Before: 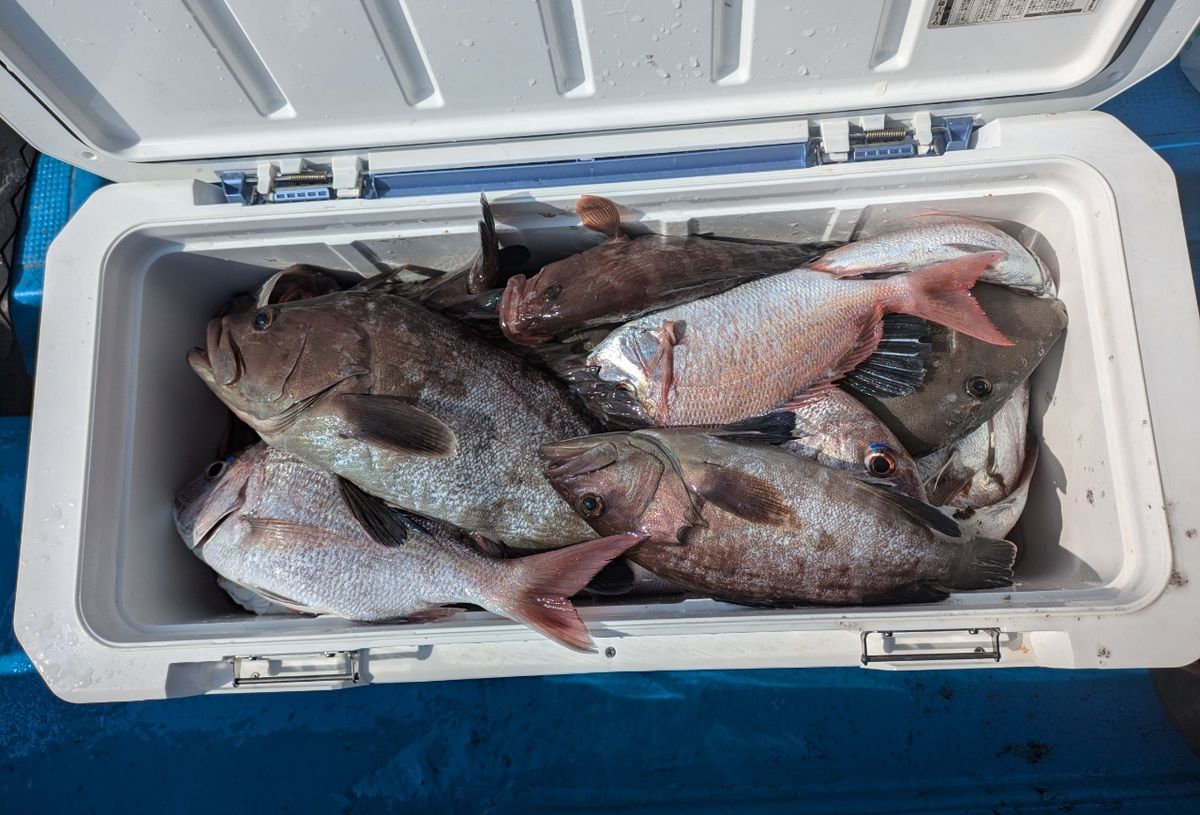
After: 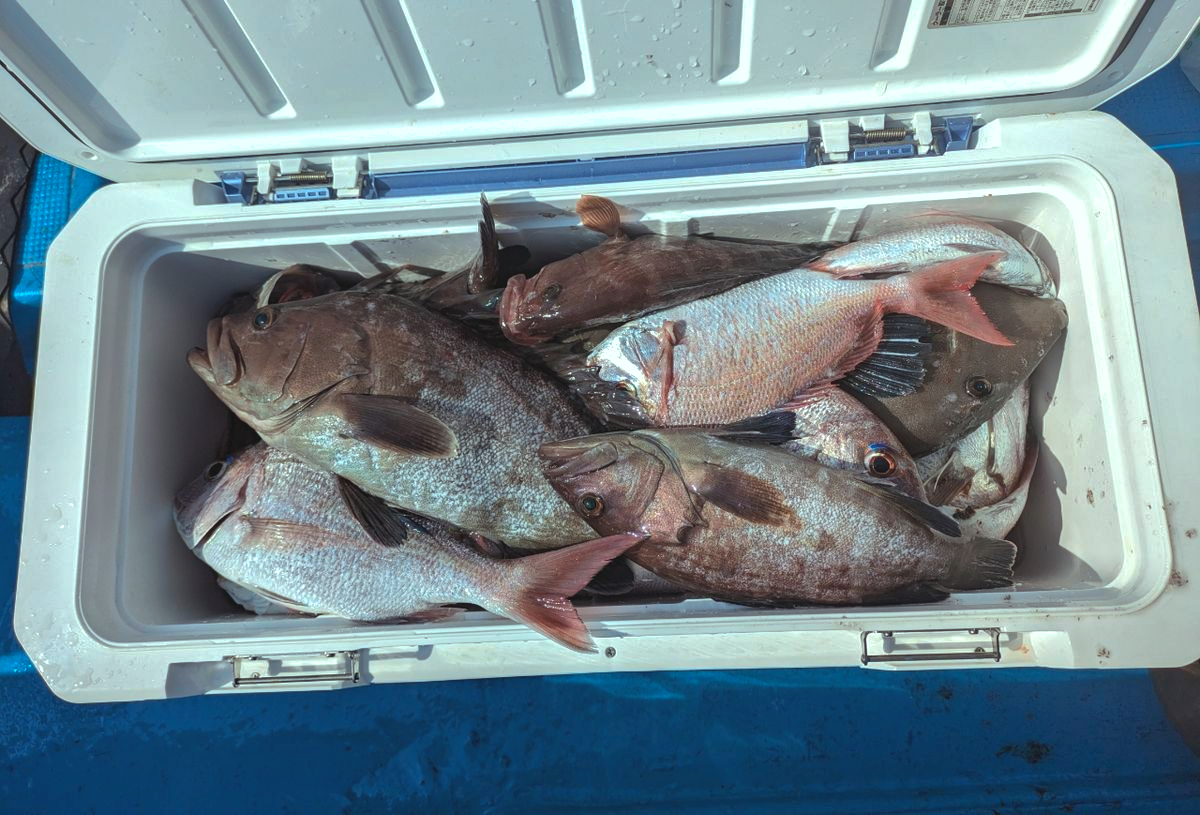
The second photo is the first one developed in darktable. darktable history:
shadows and highlights: on, module defaults
color balance rgb: highlights gain › luminance 20.006%, highlights gain › chroma 2.669%, highlights gain › hue 177.15°, global offset › luminance 0.476%, perceptual saturation grading › global saturation 0.799%, global vibrance 20%
